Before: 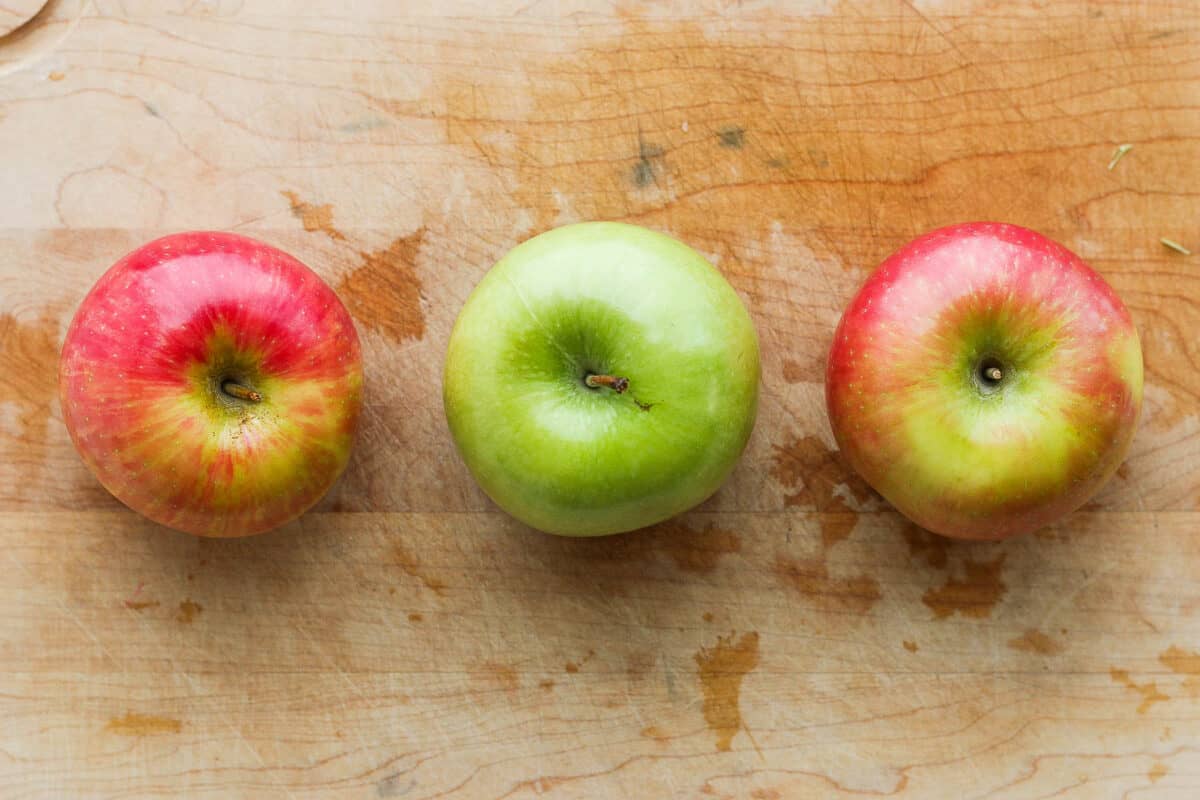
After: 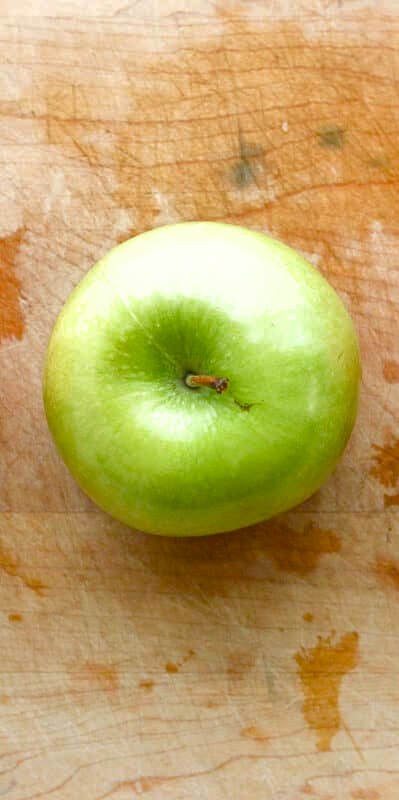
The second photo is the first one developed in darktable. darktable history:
color balance rgb: perceptual saturation grading › global saturation 20%, perceptual saturation grading › highlights -50%, perceptual saturation grading › shadows 30%, perceptual brilliance grading › global brilliance 10%, perceptual brilliance grading › shadows 15%
crop: left 33.36%, right 33.36%
shadows and highlights: on, module defaults
